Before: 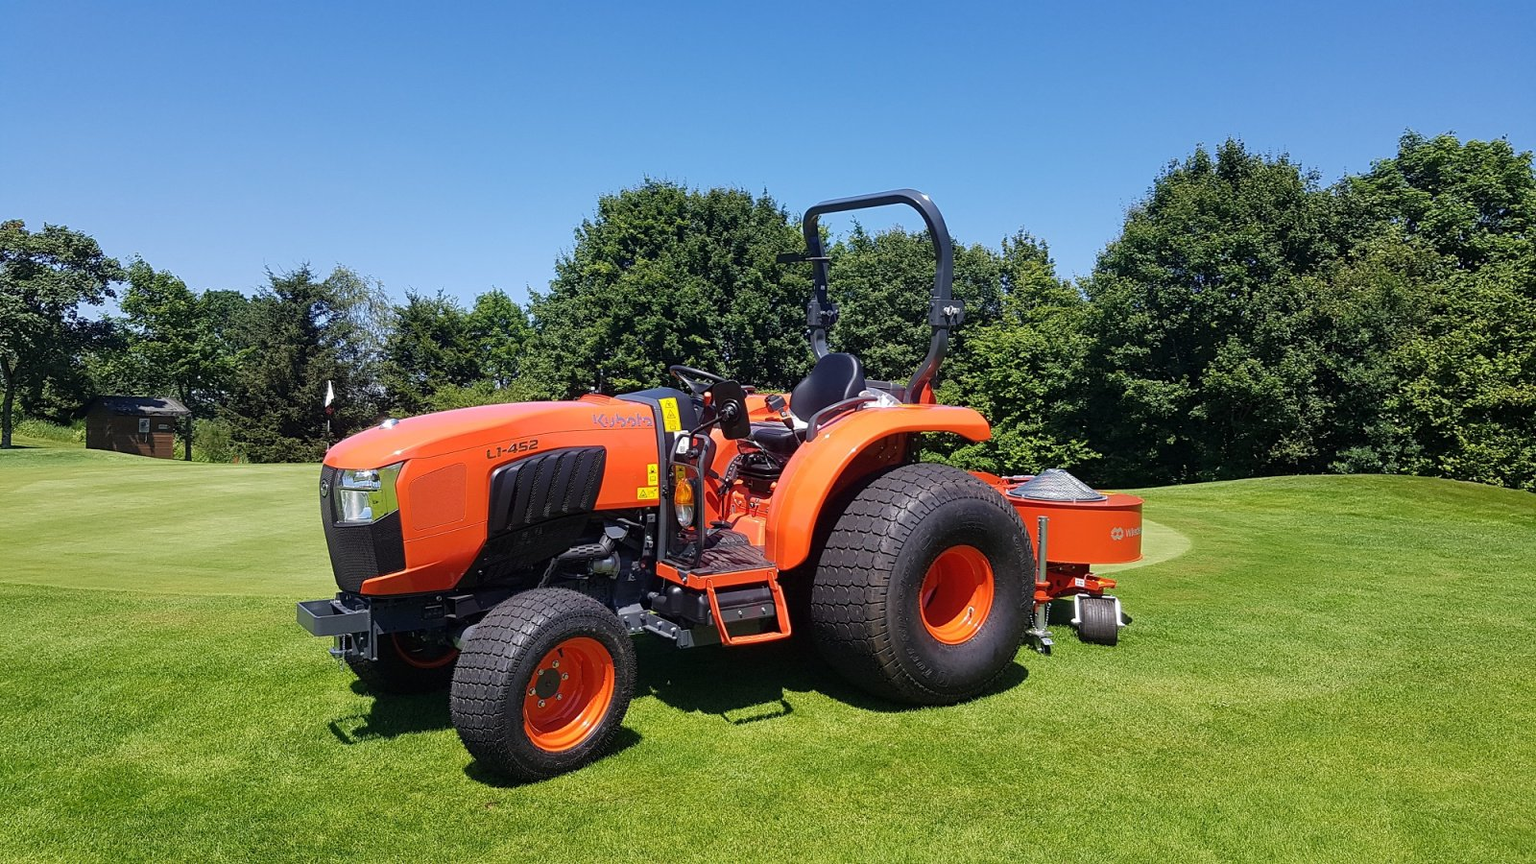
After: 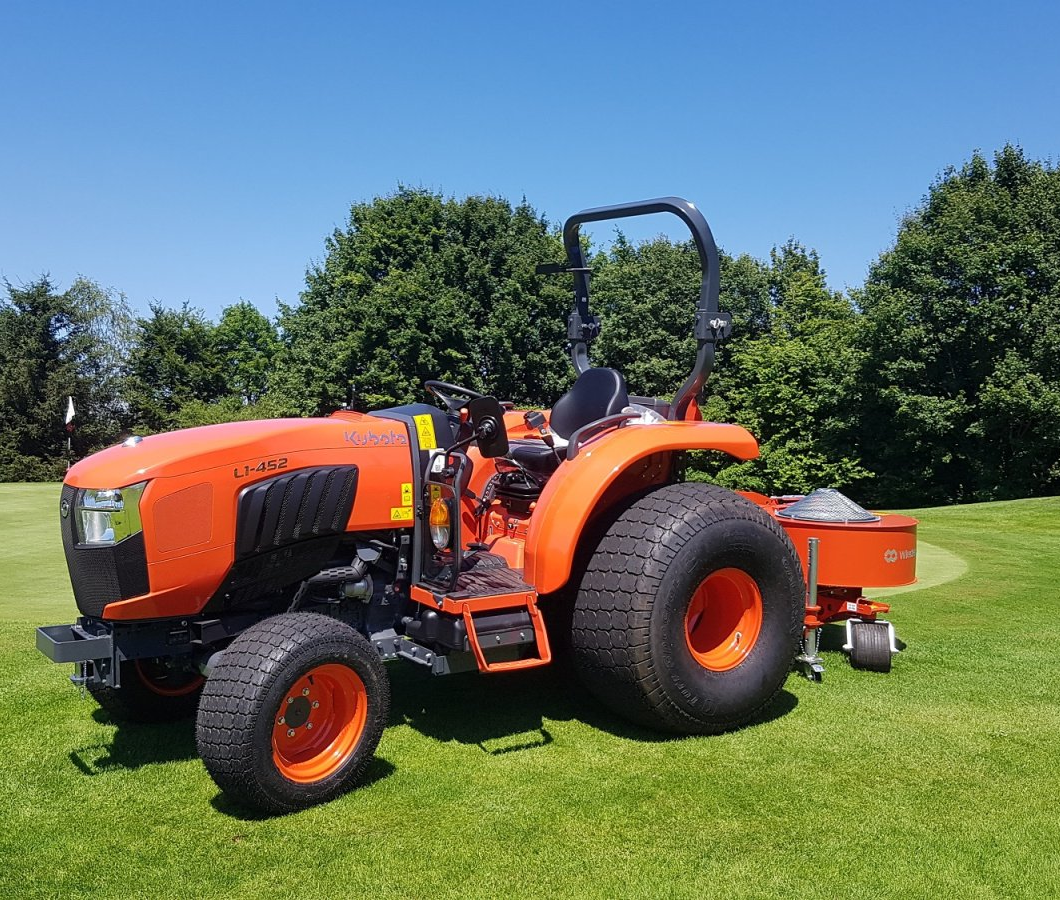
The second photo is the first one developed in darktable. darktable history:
crop: left 17.09%, right 16.618%
